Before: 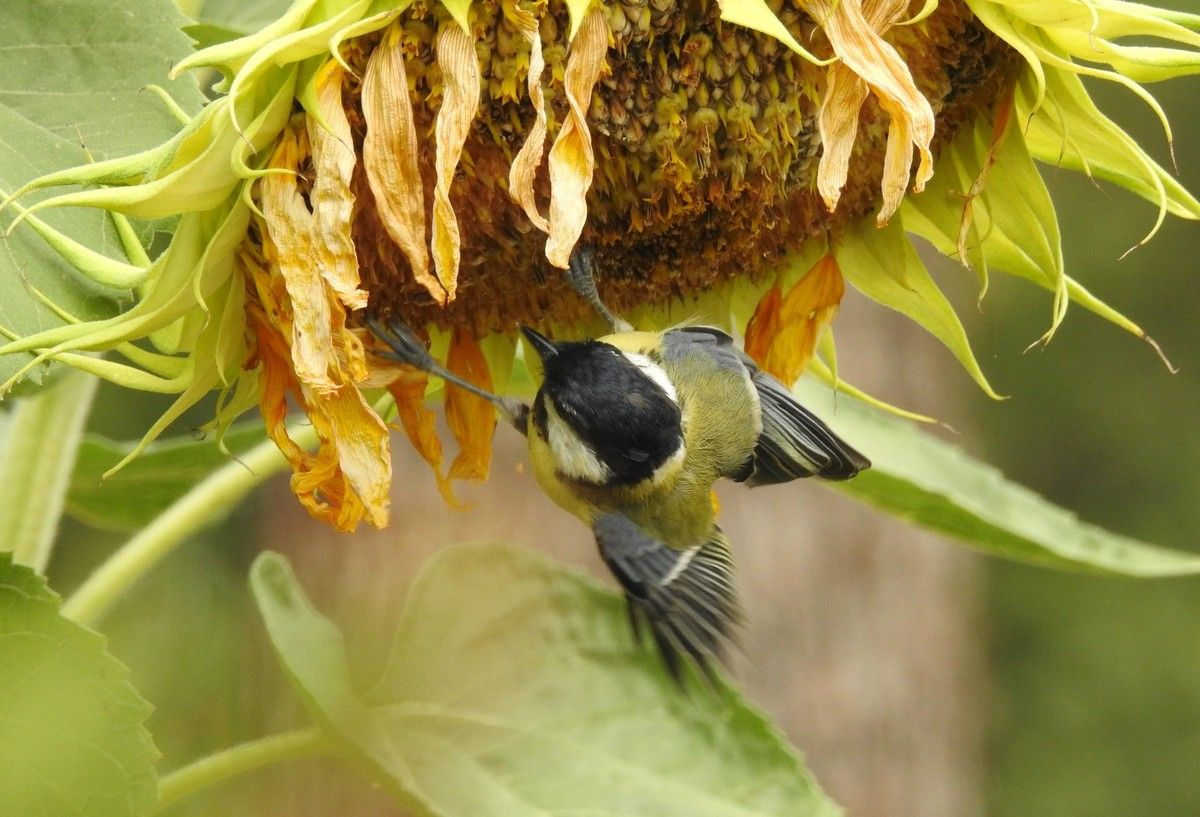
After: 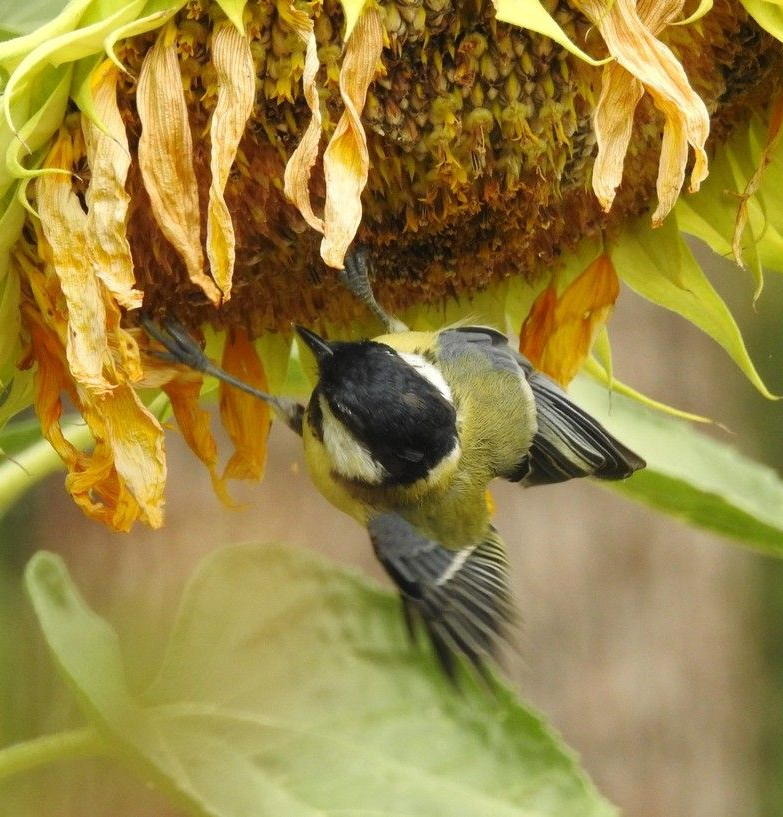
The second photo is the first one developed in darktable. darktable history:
crop and rotate: left 18.752%, right 15.994%
